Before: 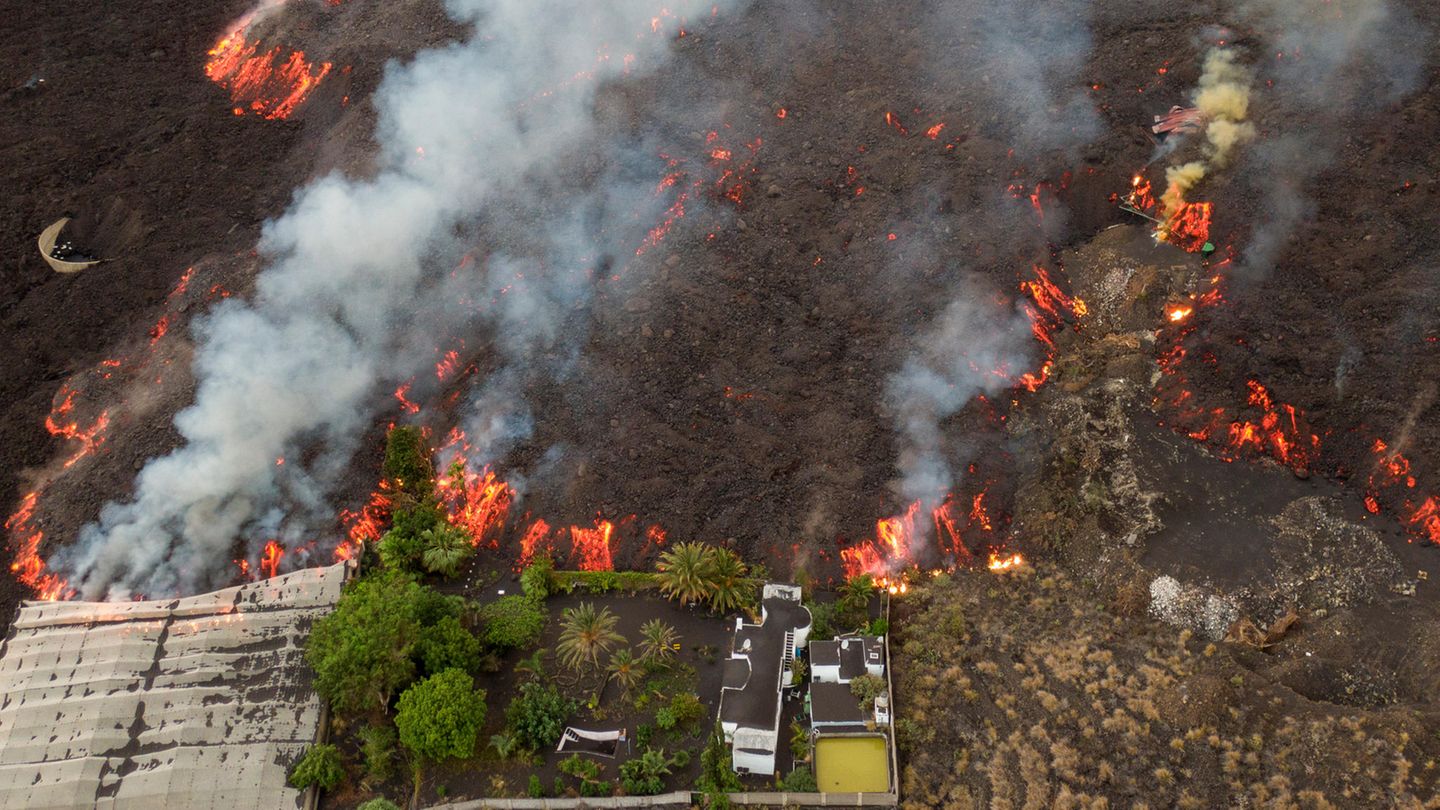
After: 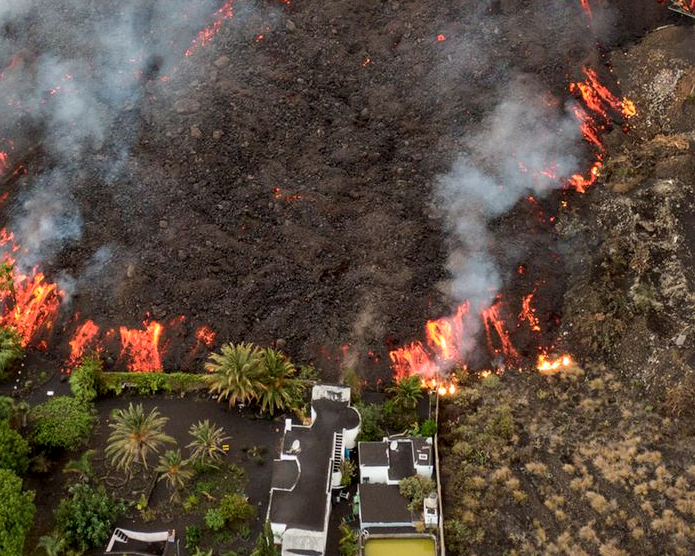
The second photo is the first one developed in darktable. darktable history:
local contrast: mode bilateral grid, contrast 25, coarseness 60, detail 151%, midtone range 0.2
crop: left 31.379%, top 24.658%, right 20.326%, bottom 6.628%
